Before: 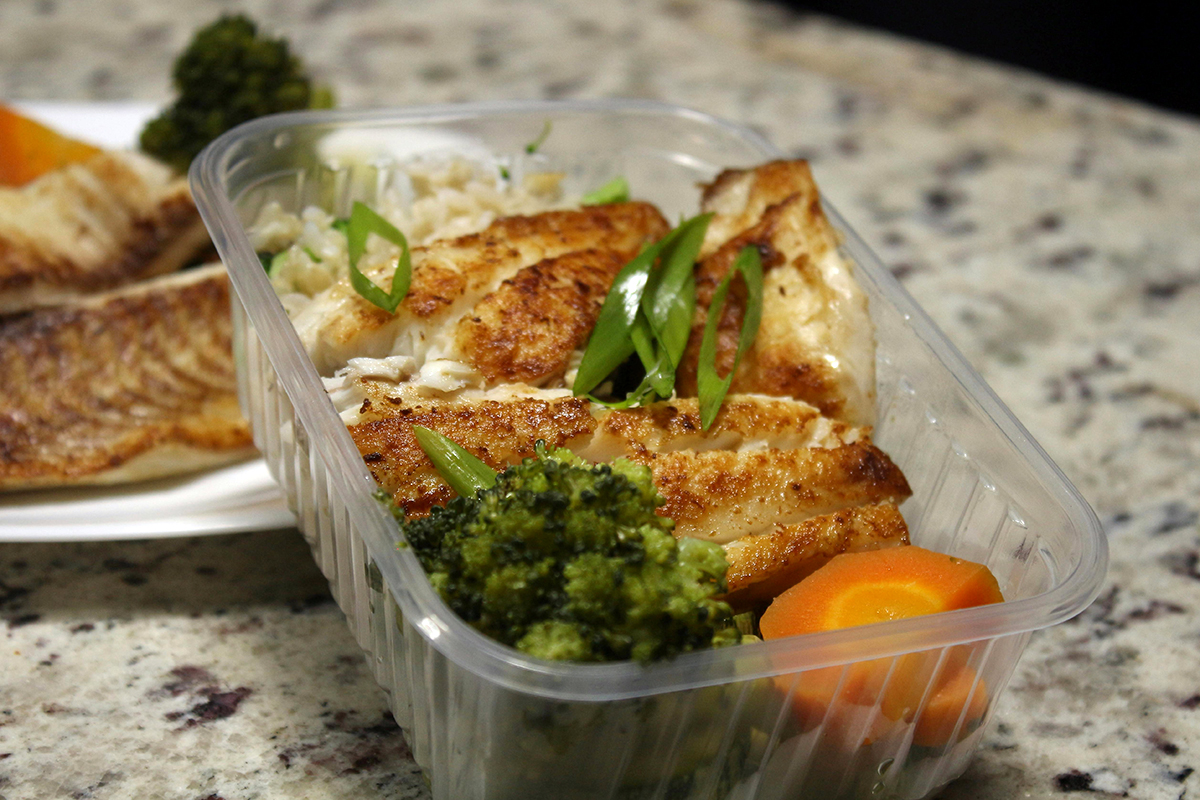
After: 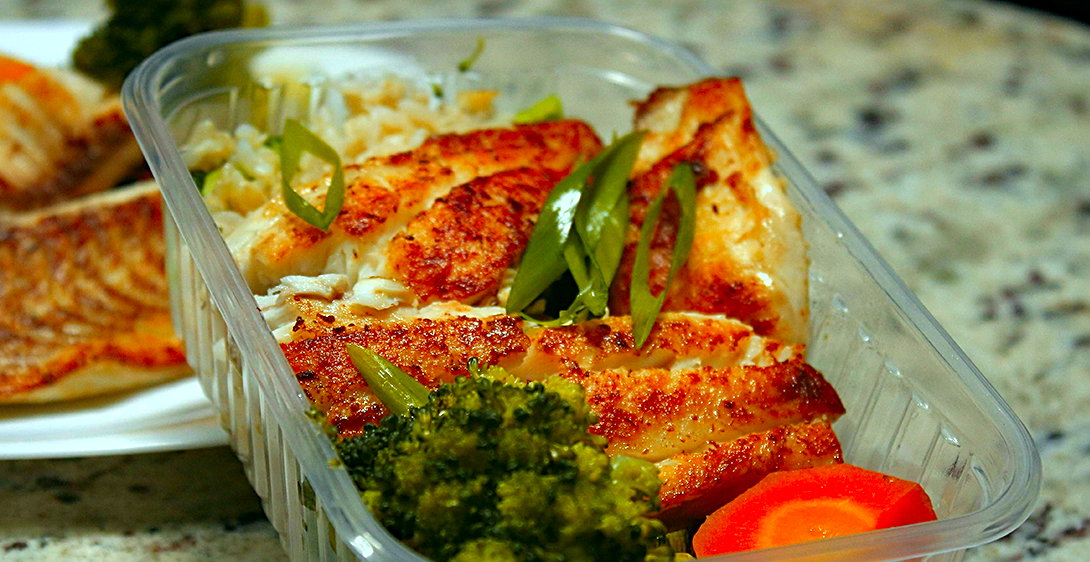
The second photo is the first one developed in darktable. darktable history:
exposure: compensate highlight preservation false
color zones: curves: ch1 [(0.235, 0.558) (0.75, 0.5)]; ch2 [(0.25, 0.462) (0.749, 0.457)], mix 40.67%
color correction: highlights a* -7.33, highlights b* 1.26, shadows a* -3.55, saturation 1.4
crop: left 5.596%, top 10.314%, right 3.534%, bottom 19.395%
white balance: red 0.974, blue 1.044
haze removal: compatibility mode true, adaptive false
sharpen: on, module defaults
